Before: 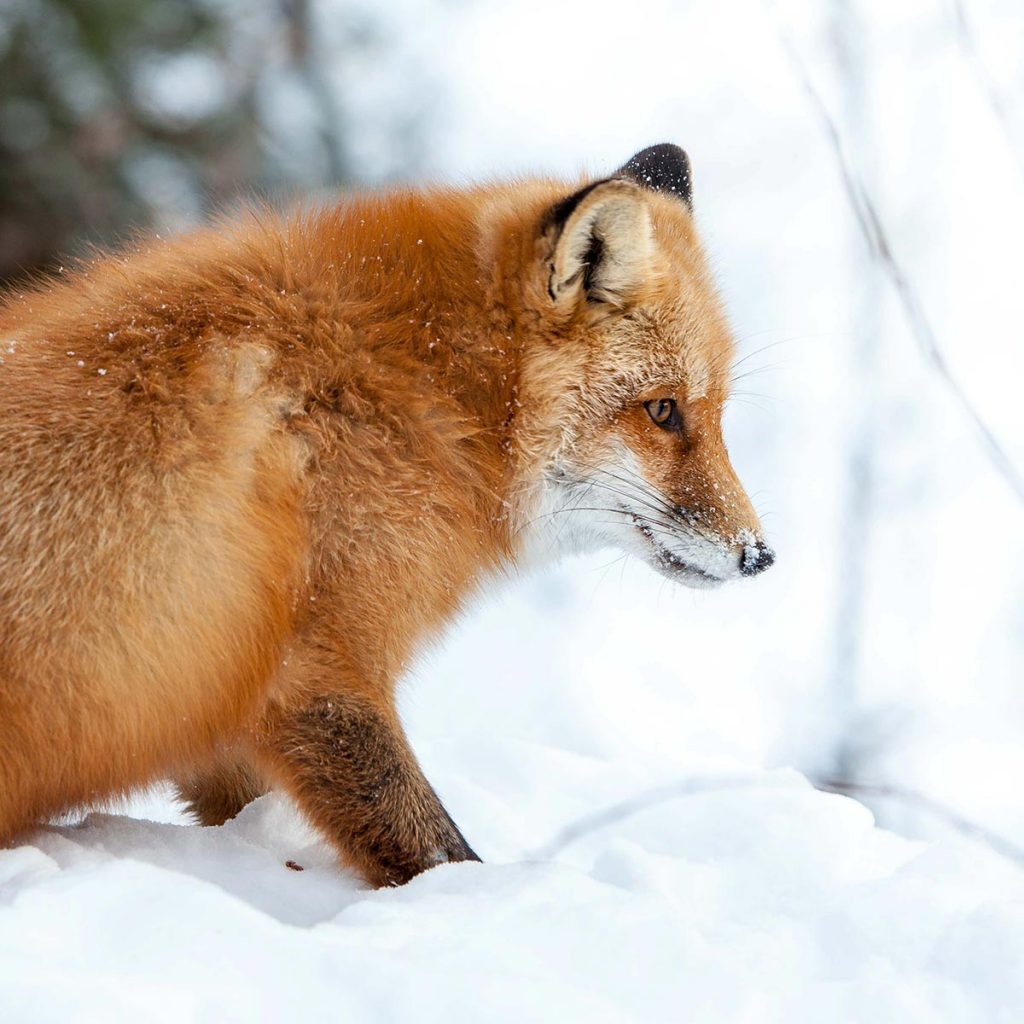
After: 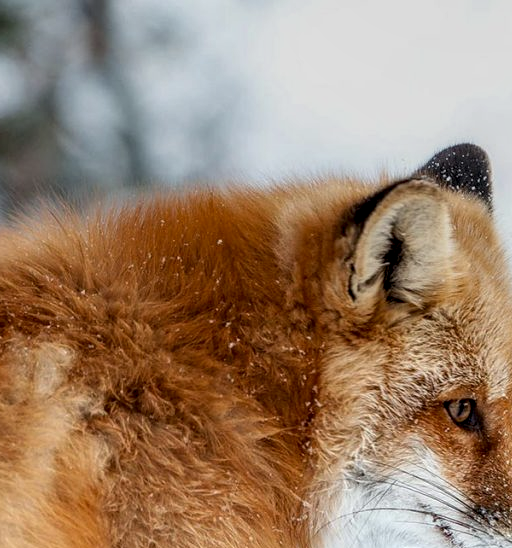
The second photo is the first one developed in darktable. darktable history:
crop: left 19.556%, right 30.401%, bottom 46.458%
graduated density: rotation 5.63°, offset 76.9
local contrast: detail 142%
